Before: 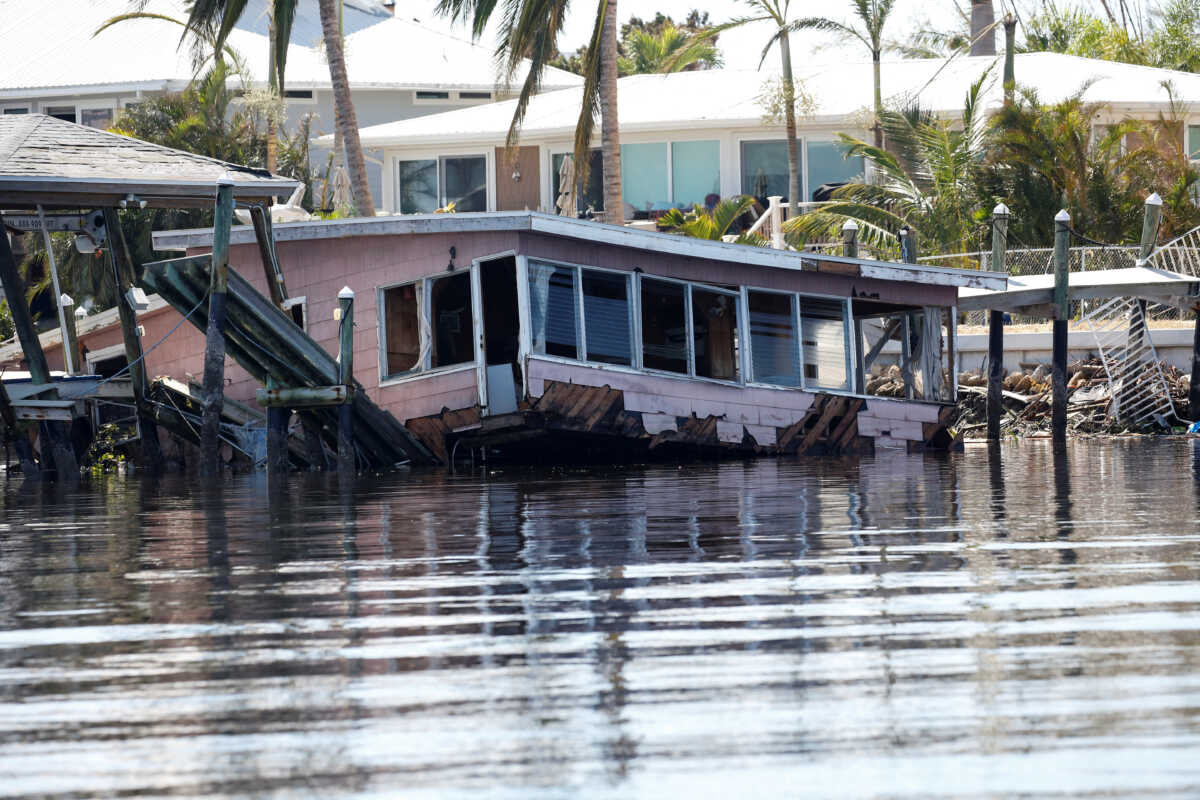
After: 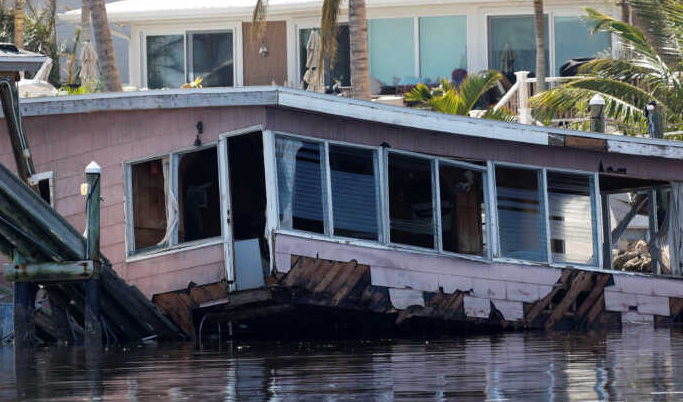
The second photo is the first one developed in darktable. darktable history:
crop: left 21.085%, top 15.73%, right 21.919%, bottom 33.971%
